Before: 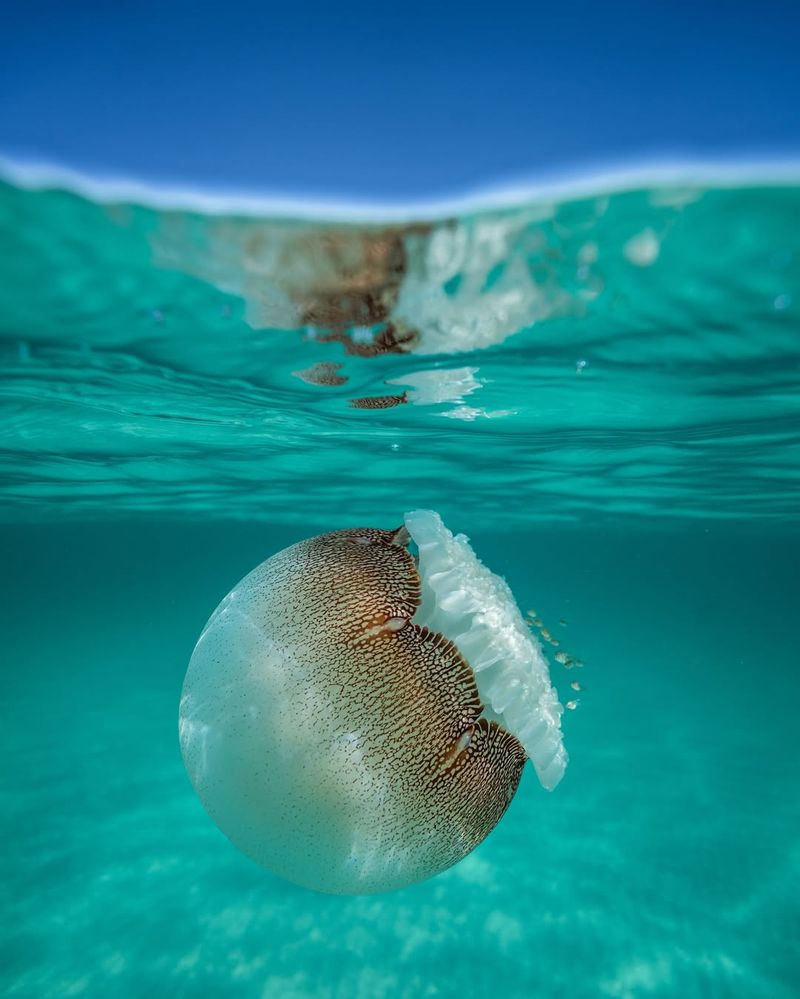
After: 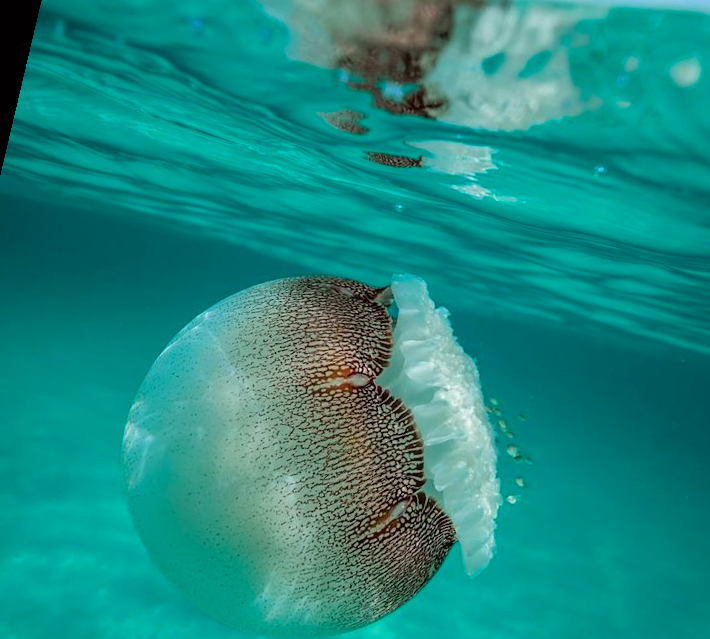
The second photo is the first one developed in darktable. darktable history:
tone curve: curves: ch0 [(0, 0) (0.068, 0.031) (0.183, 0.13) (0.341, 0.319) (0.547, 0.545) (0.828, 0.817) (1, 0.968)]; ch1 [(0, 0) (0.23, 0.166) (0.34, 0.308) (0.371, 0.337) (0.429, 0.408) (0.477, 0.466) (0.499, 0.5) (0.529, 0.528) (0.559, 0.578) (0.743, 0.798) (1, 1)]; ch2 [(0, 0) (0.431, 0.419) (0.495, 0.502) (0.524, 0.525) (0.568, 0.543) (0.6, 0.597) (0.634, 0.644) (0.728, 0.722) (1, 1)], color space Lab, independent channels, preserve colors none
rotate and perspective: rotation 13.27°, automatic cropping off
crop: left 11.123%, top 27.61%, right 18.3%, bottom 17.034%
